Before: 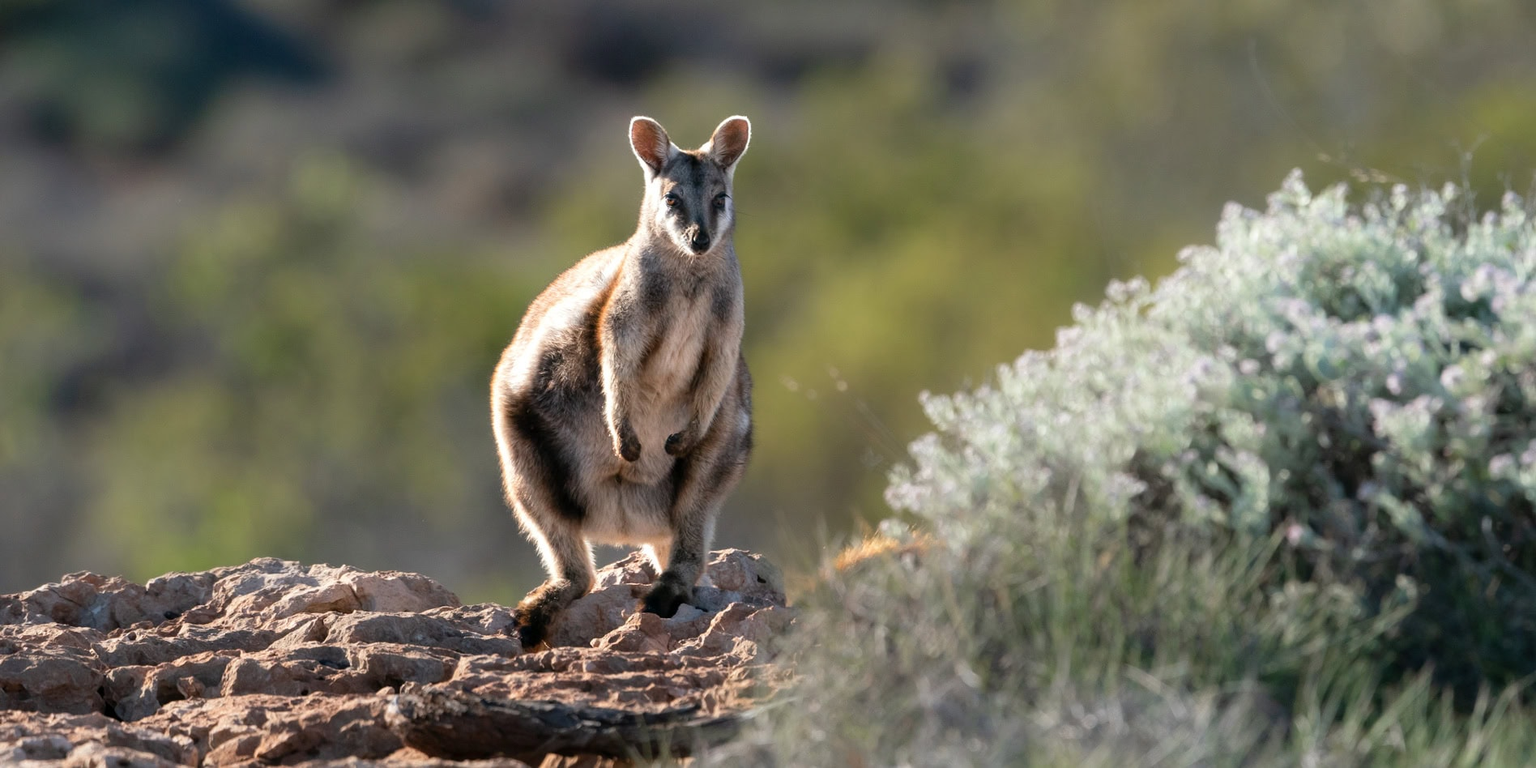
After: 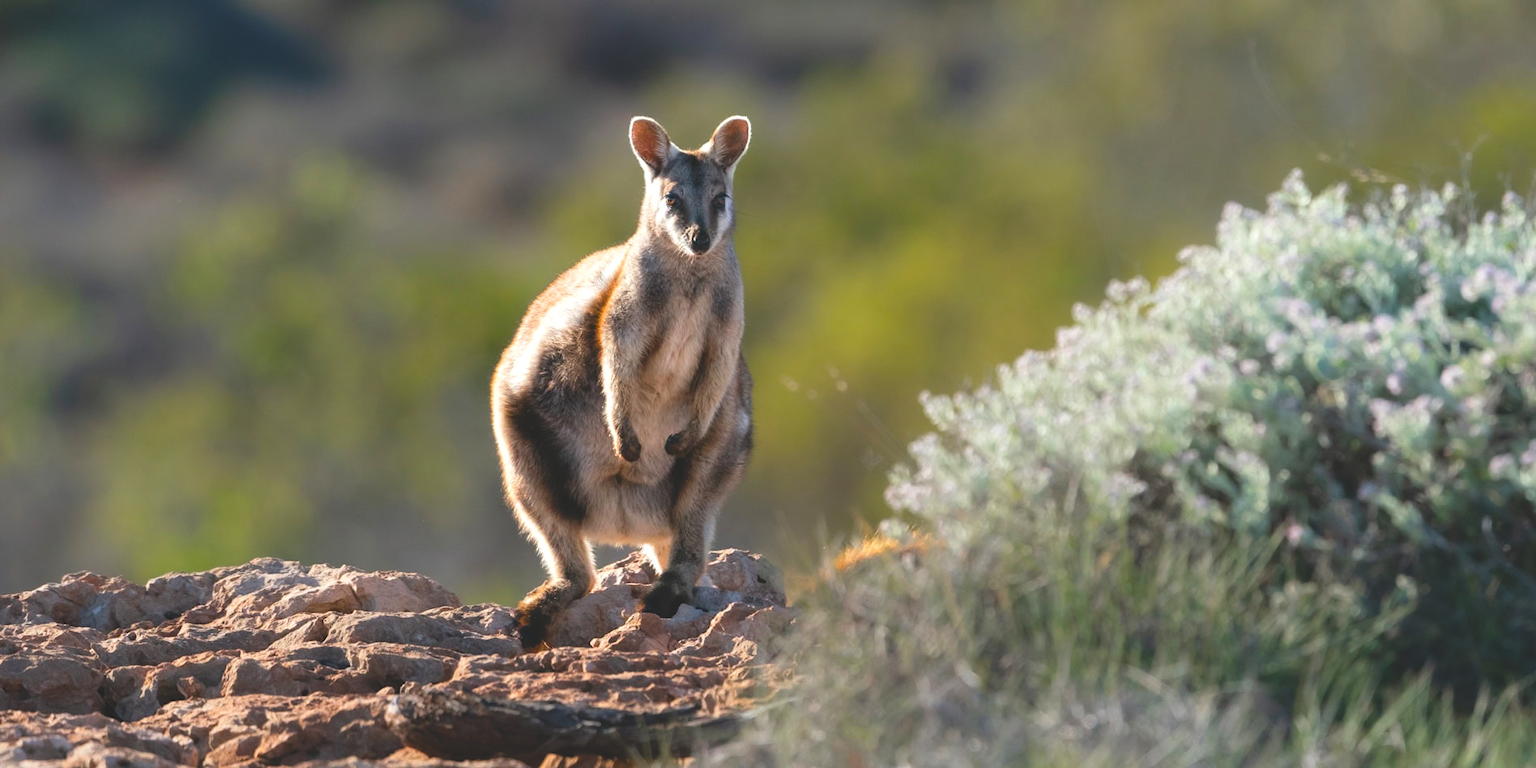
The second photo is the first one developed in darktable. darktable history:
color balance rgb: global offset › luminance 1.978%, perceptual saturation grading › global saturation 36.517%
